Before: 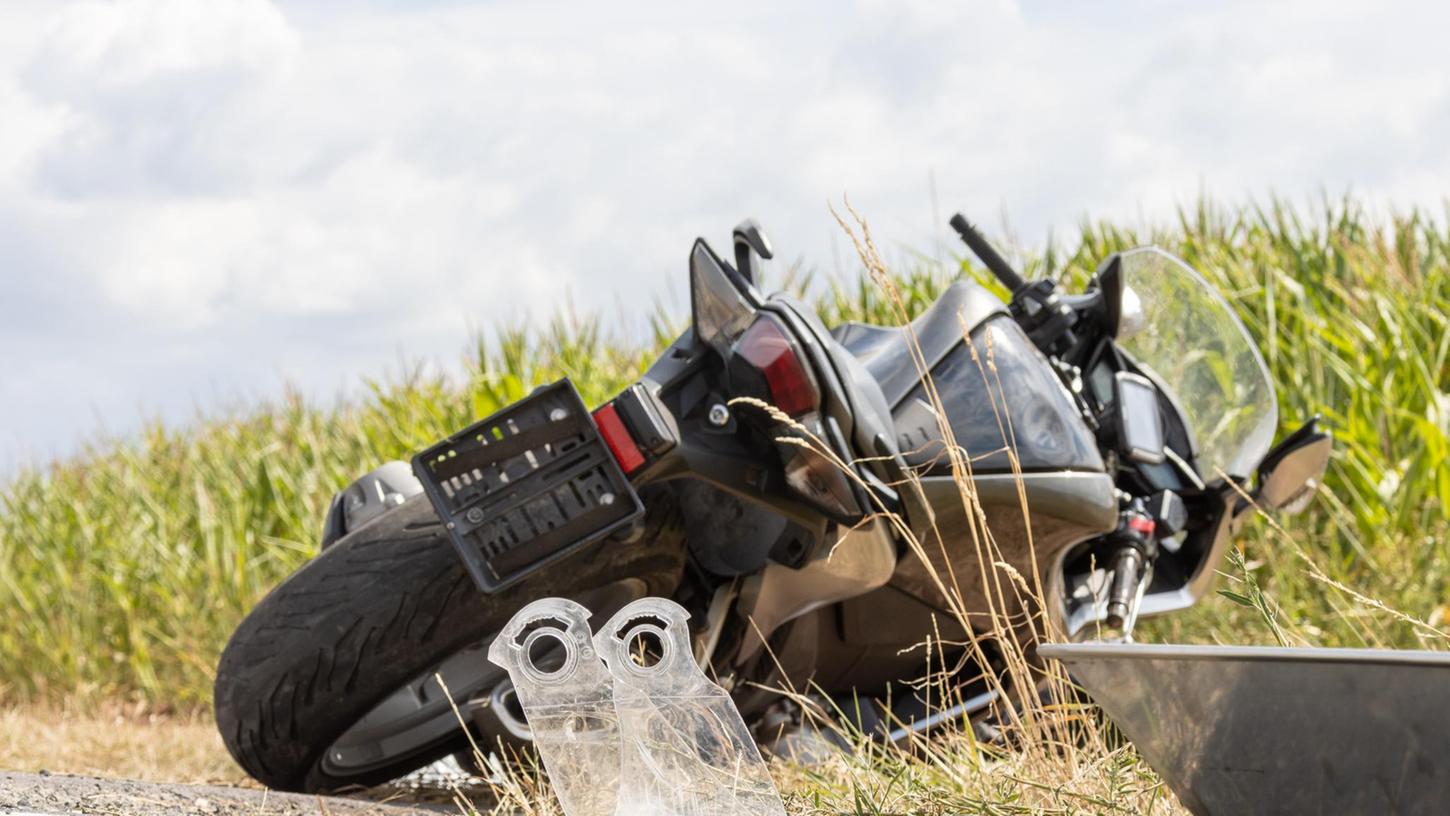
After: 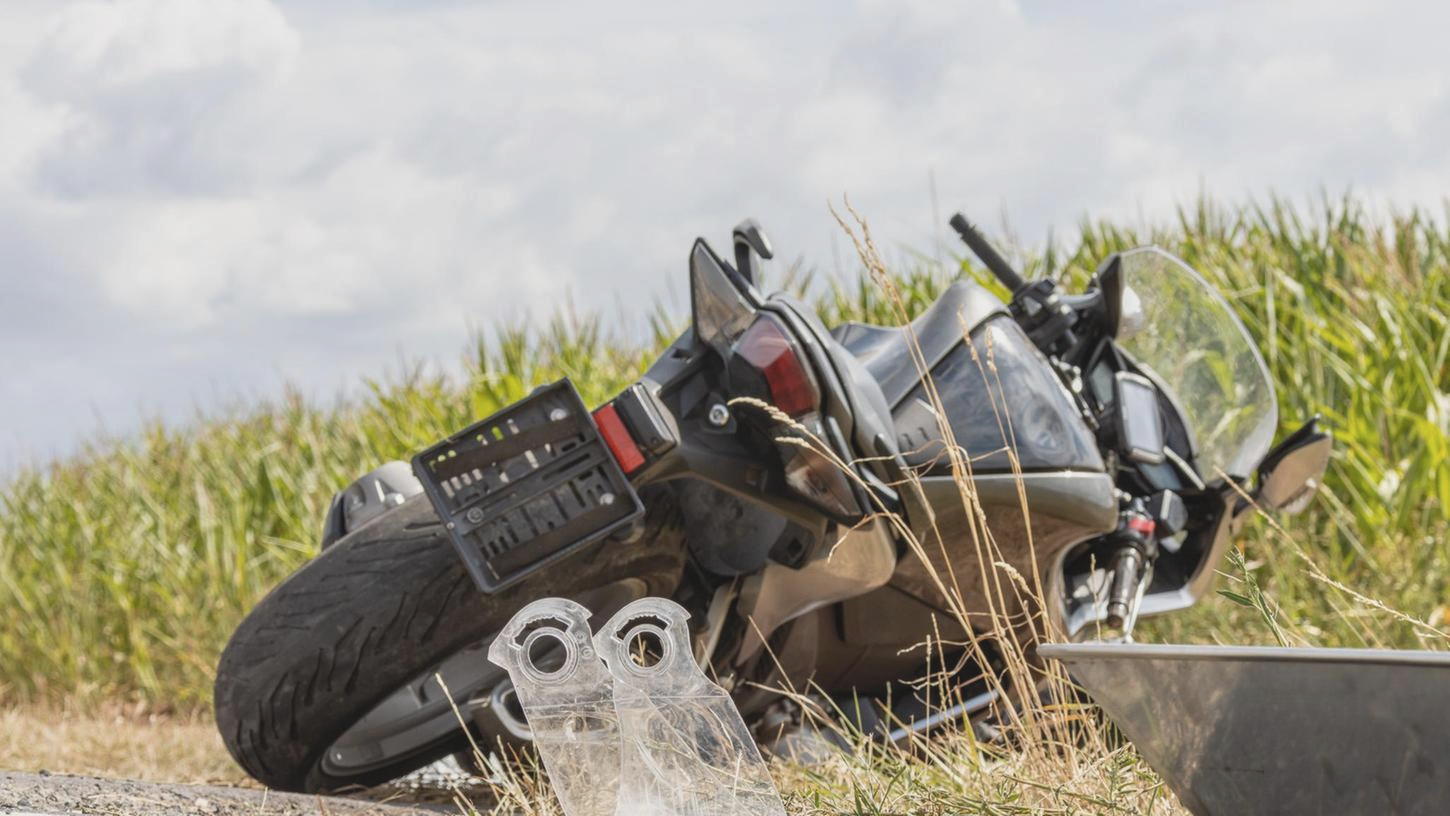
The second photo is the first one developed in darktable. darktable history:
white balance: emerald 1
local contrast: on, module defaults
contrast brightness saturation: contrast -0.15, brightness 0.05, saturation -0.12
tone curve: curves: ch0 [(0, 0) (0.077, 0.082) (0.765, 0.73) (1, 1)]
